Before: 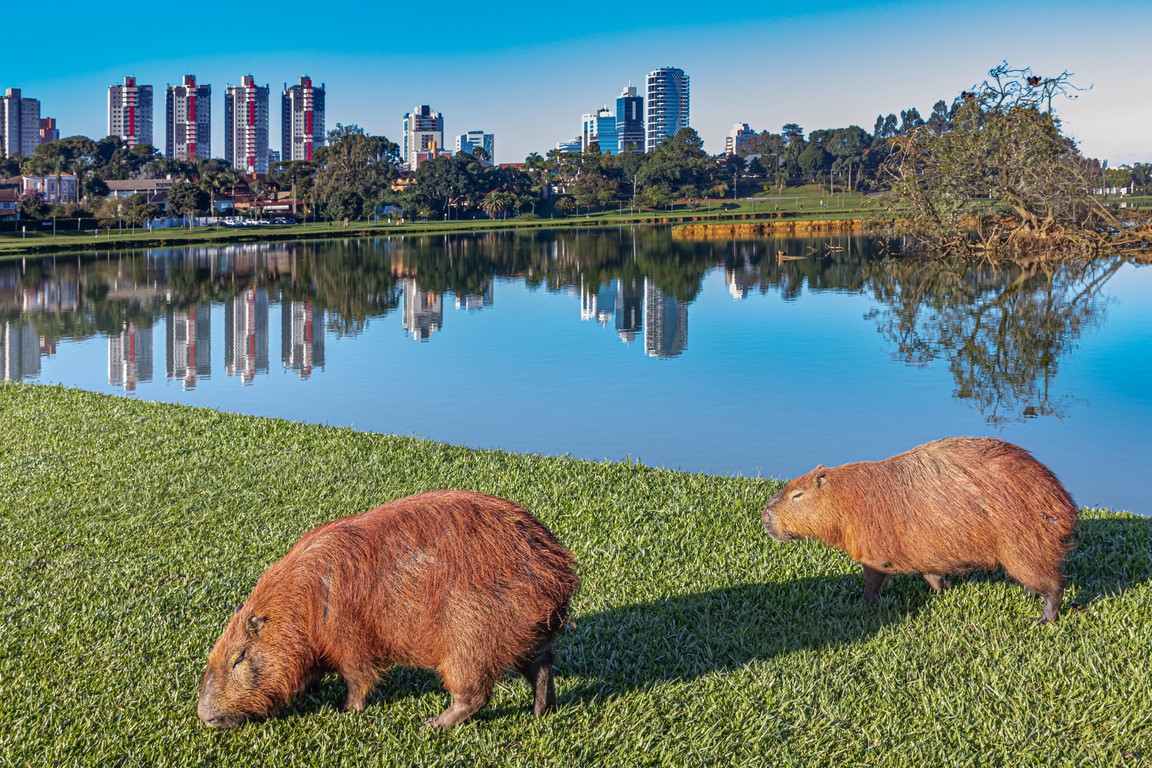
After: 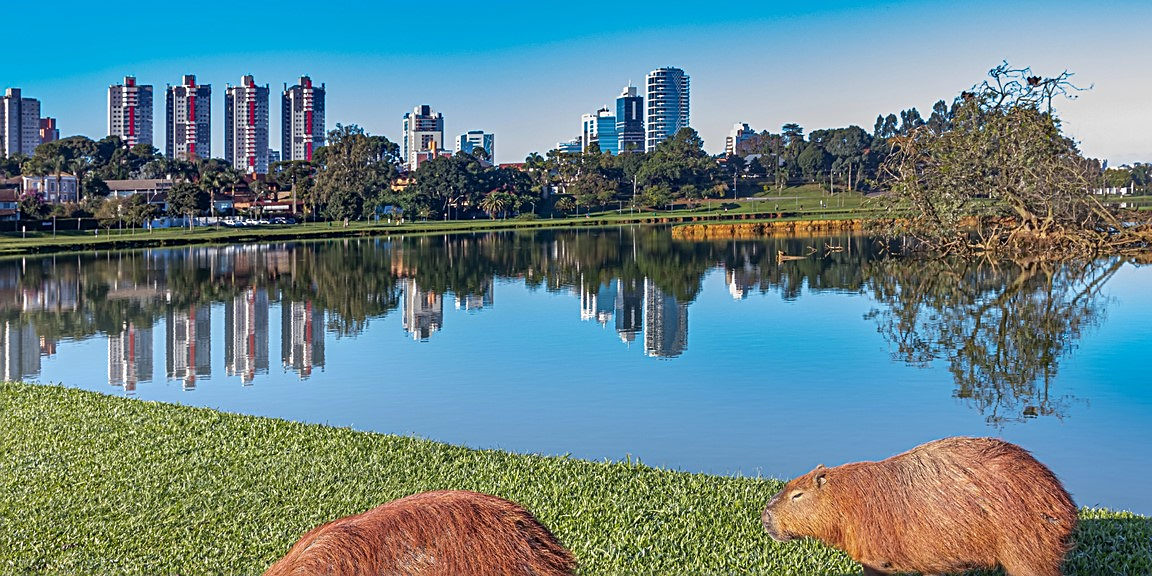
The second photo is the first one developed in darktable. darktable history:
crop: bottom 24.988%
sharpen: on, module defaults
tone equalizer: on, module defaults
